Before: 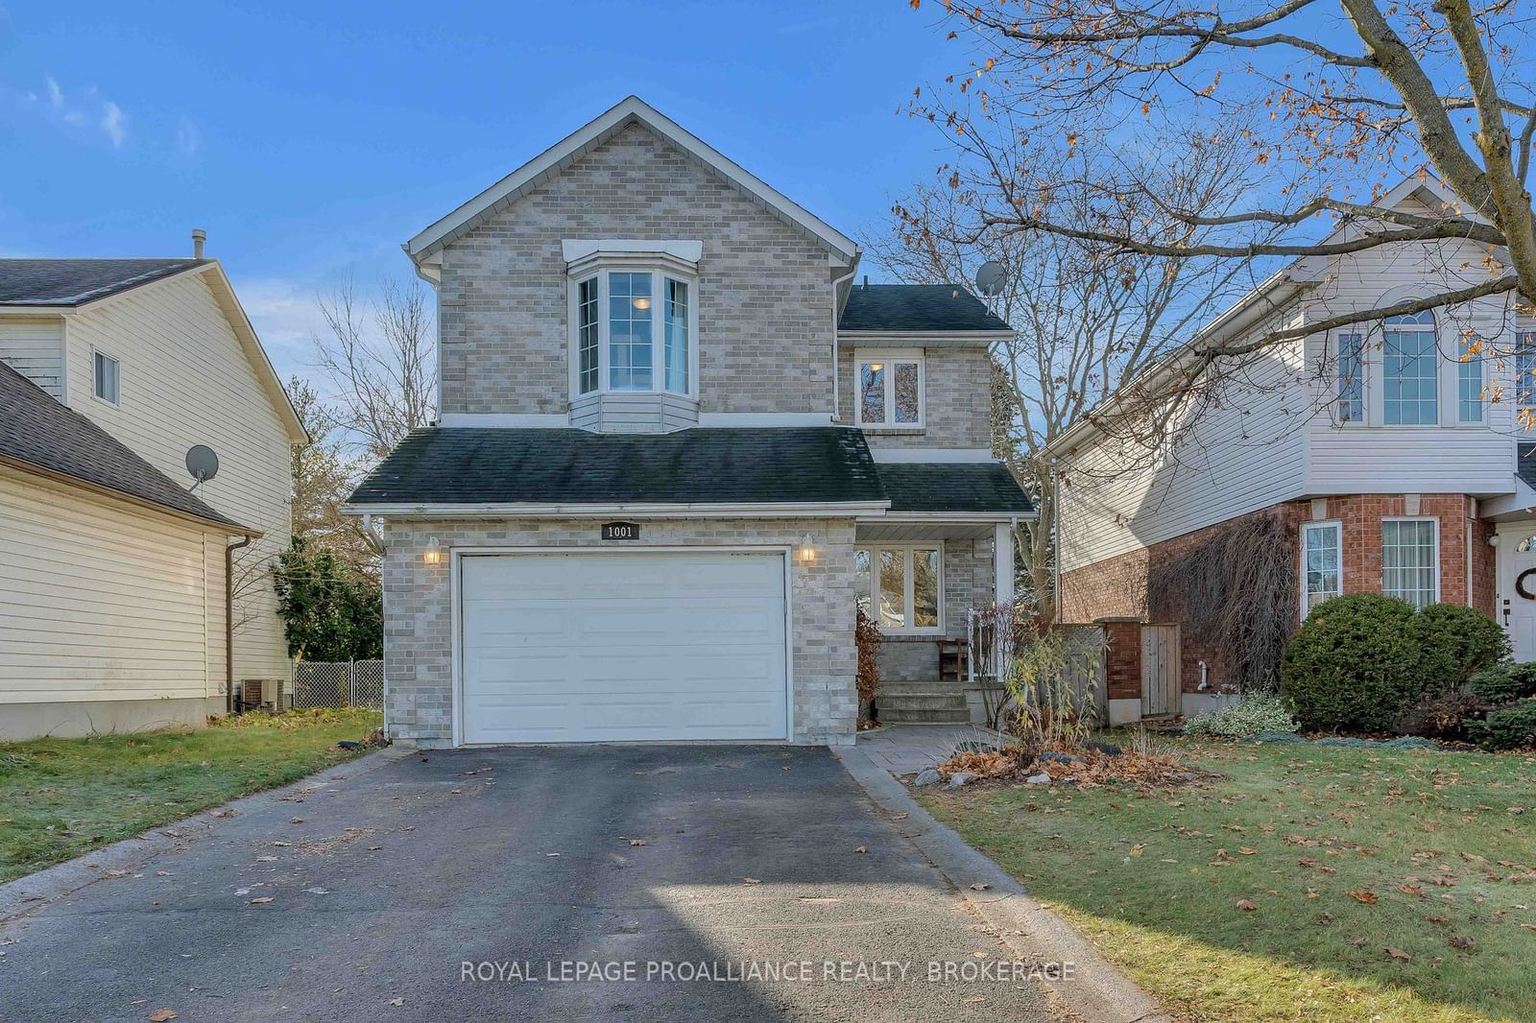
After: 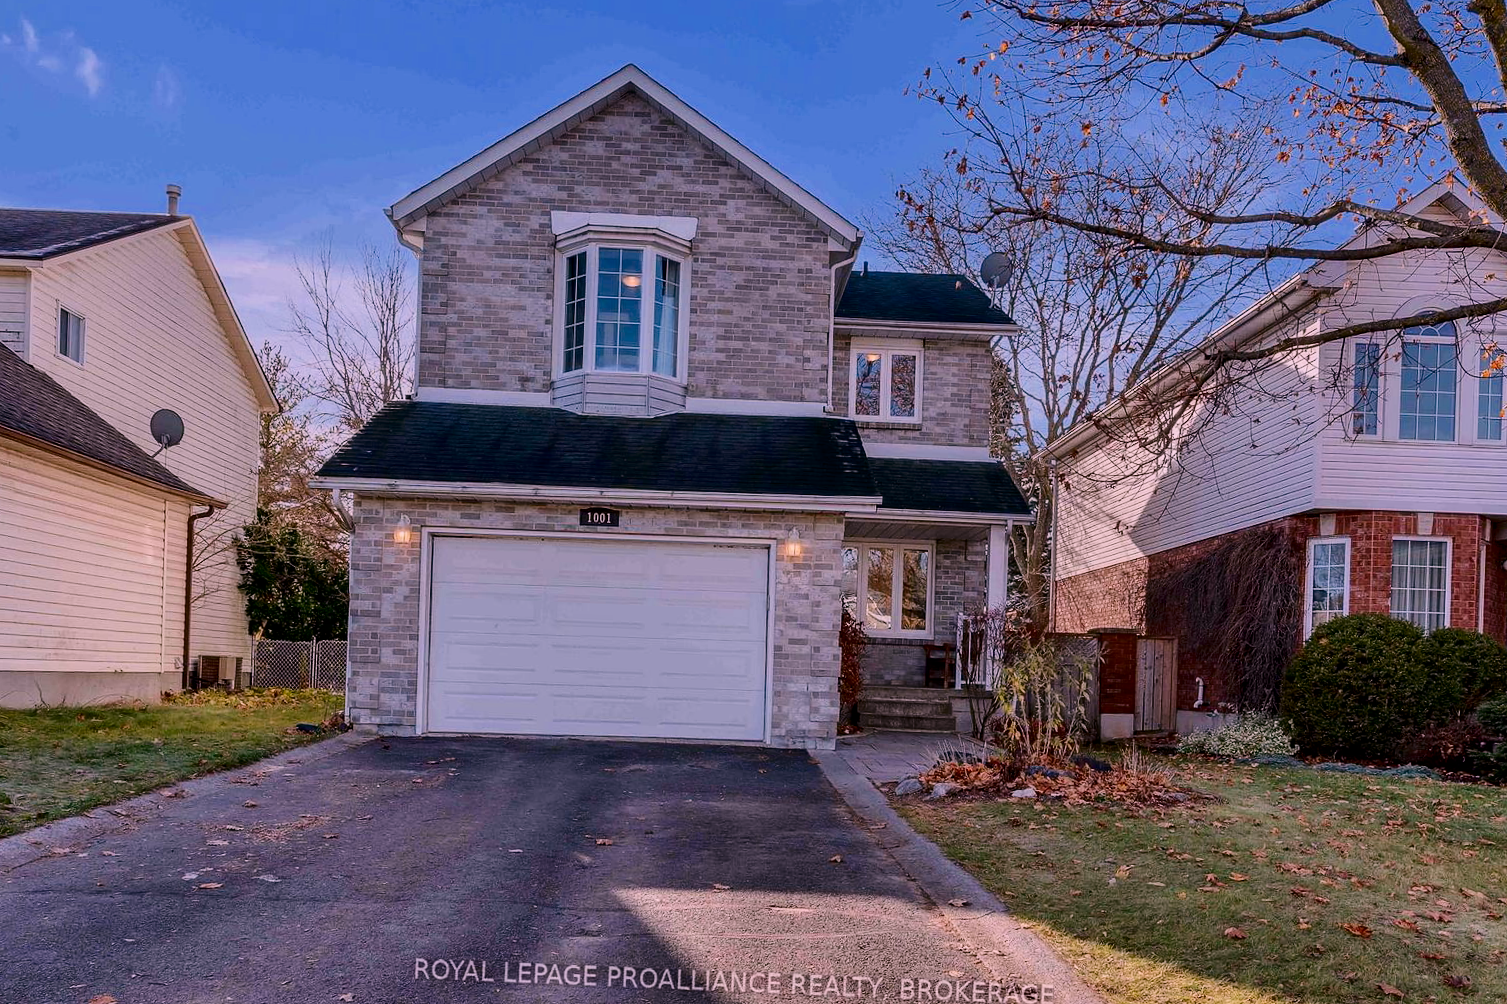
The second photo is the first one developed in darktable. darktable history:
contrast brightness saturation: contrast 0.24, brightness -0.24, saturation 0.14
white balance: red 1.188, blue 1.11
filmic rgb: white relative exposure 3.9 EV, hardness 4.26
crop and rotate: angle -2.38°
